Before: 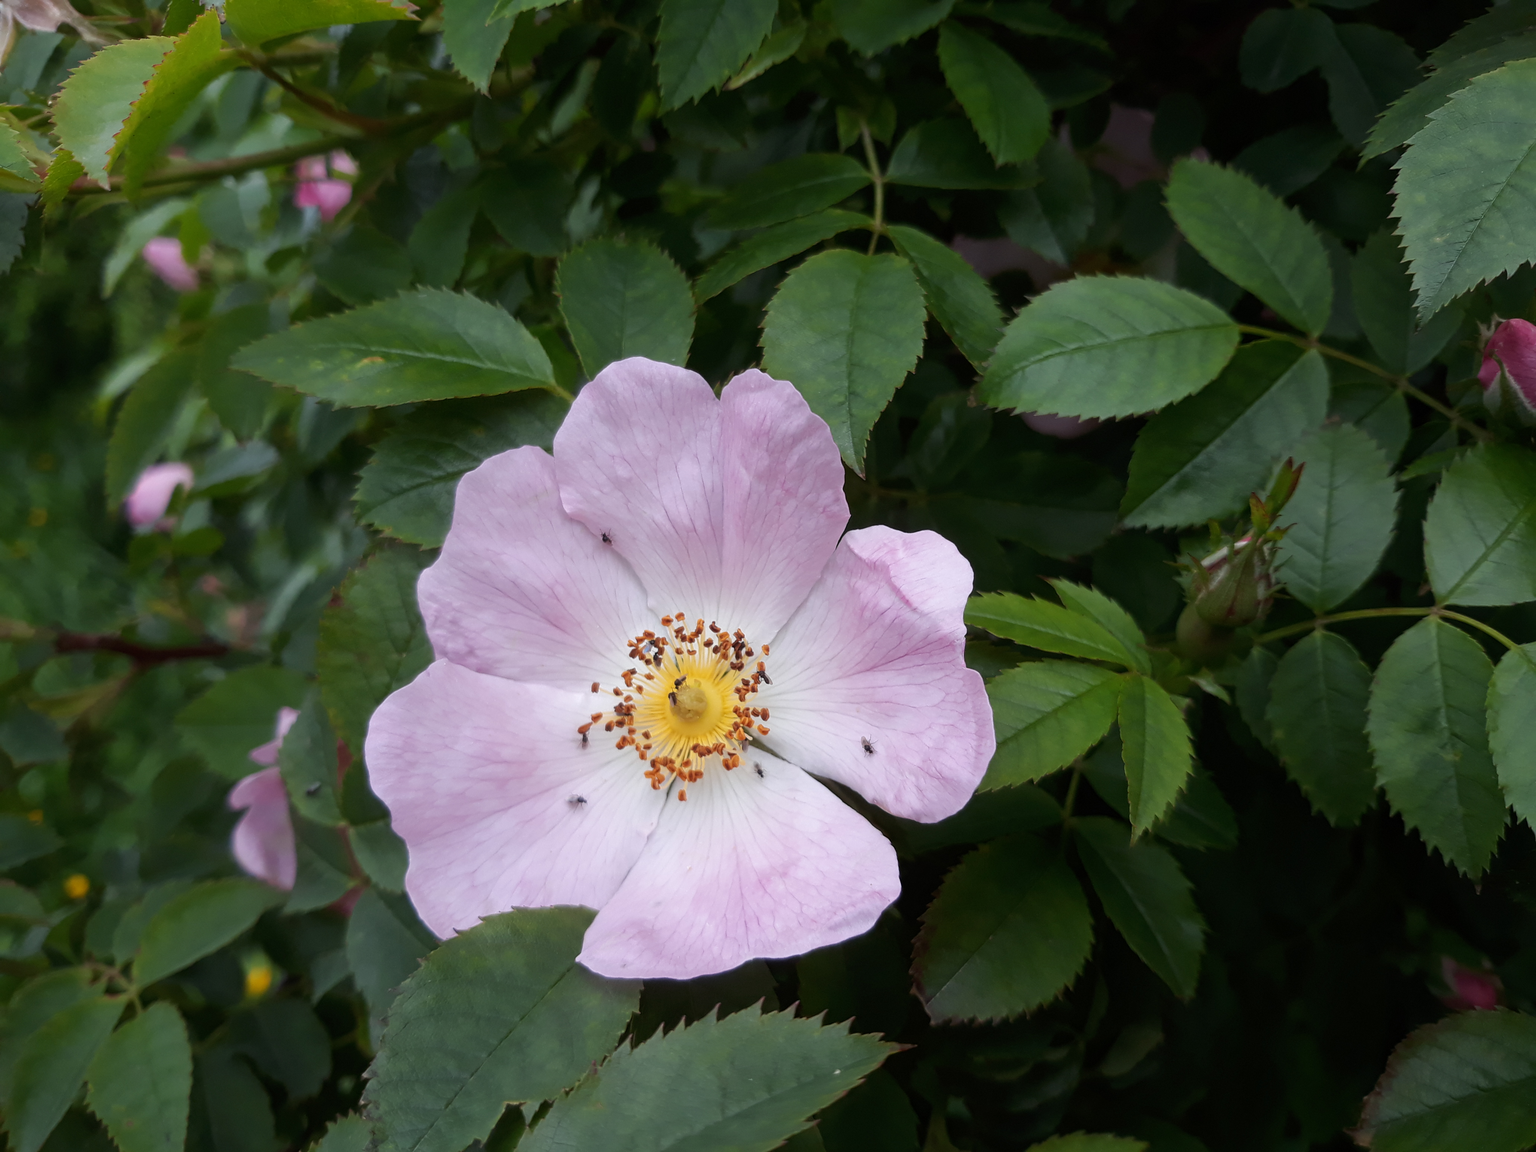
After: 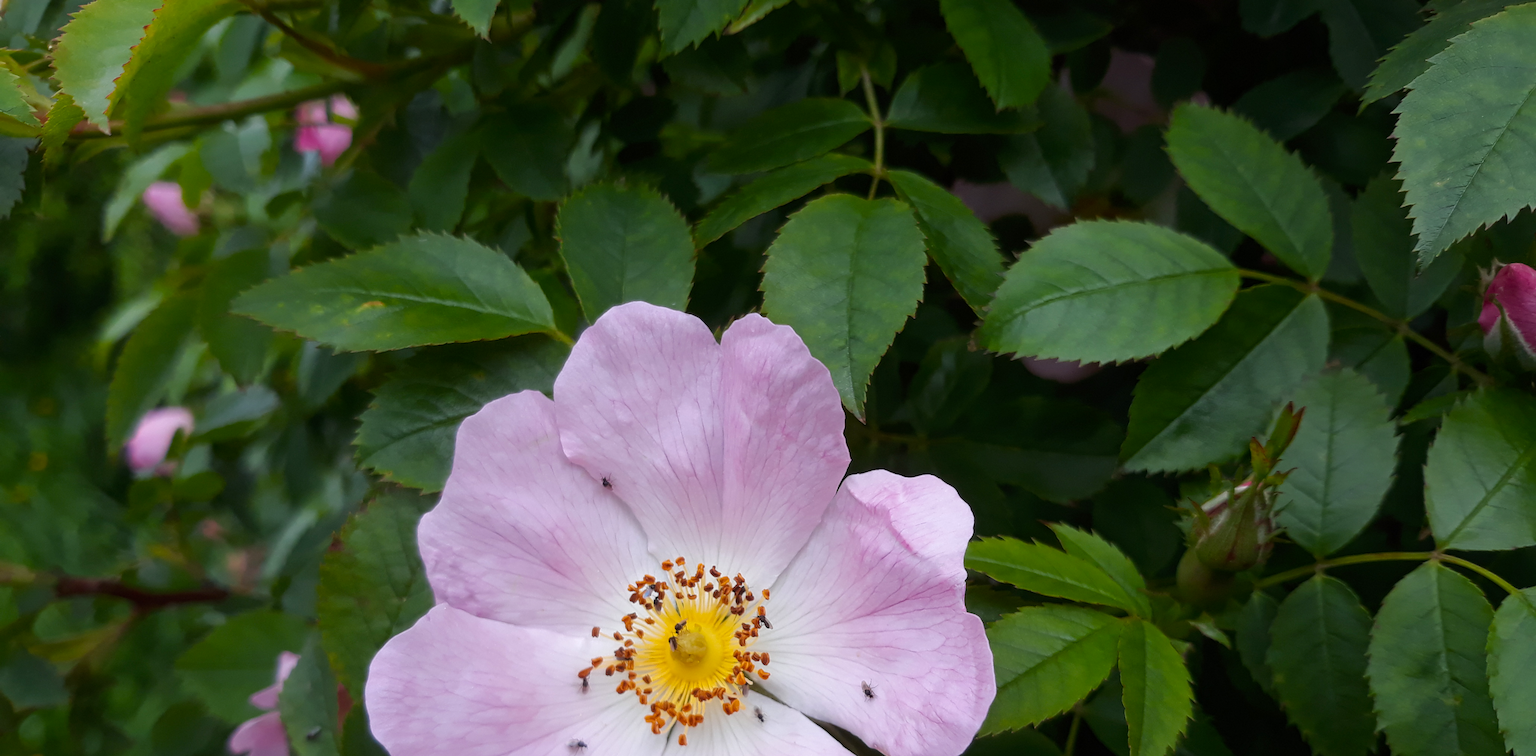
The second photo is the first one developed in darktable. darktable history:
color balance rgb: perceptual saturation grading › global saturation 25.758%
crop and rotate: top 4.863%, bottom 29.494%
